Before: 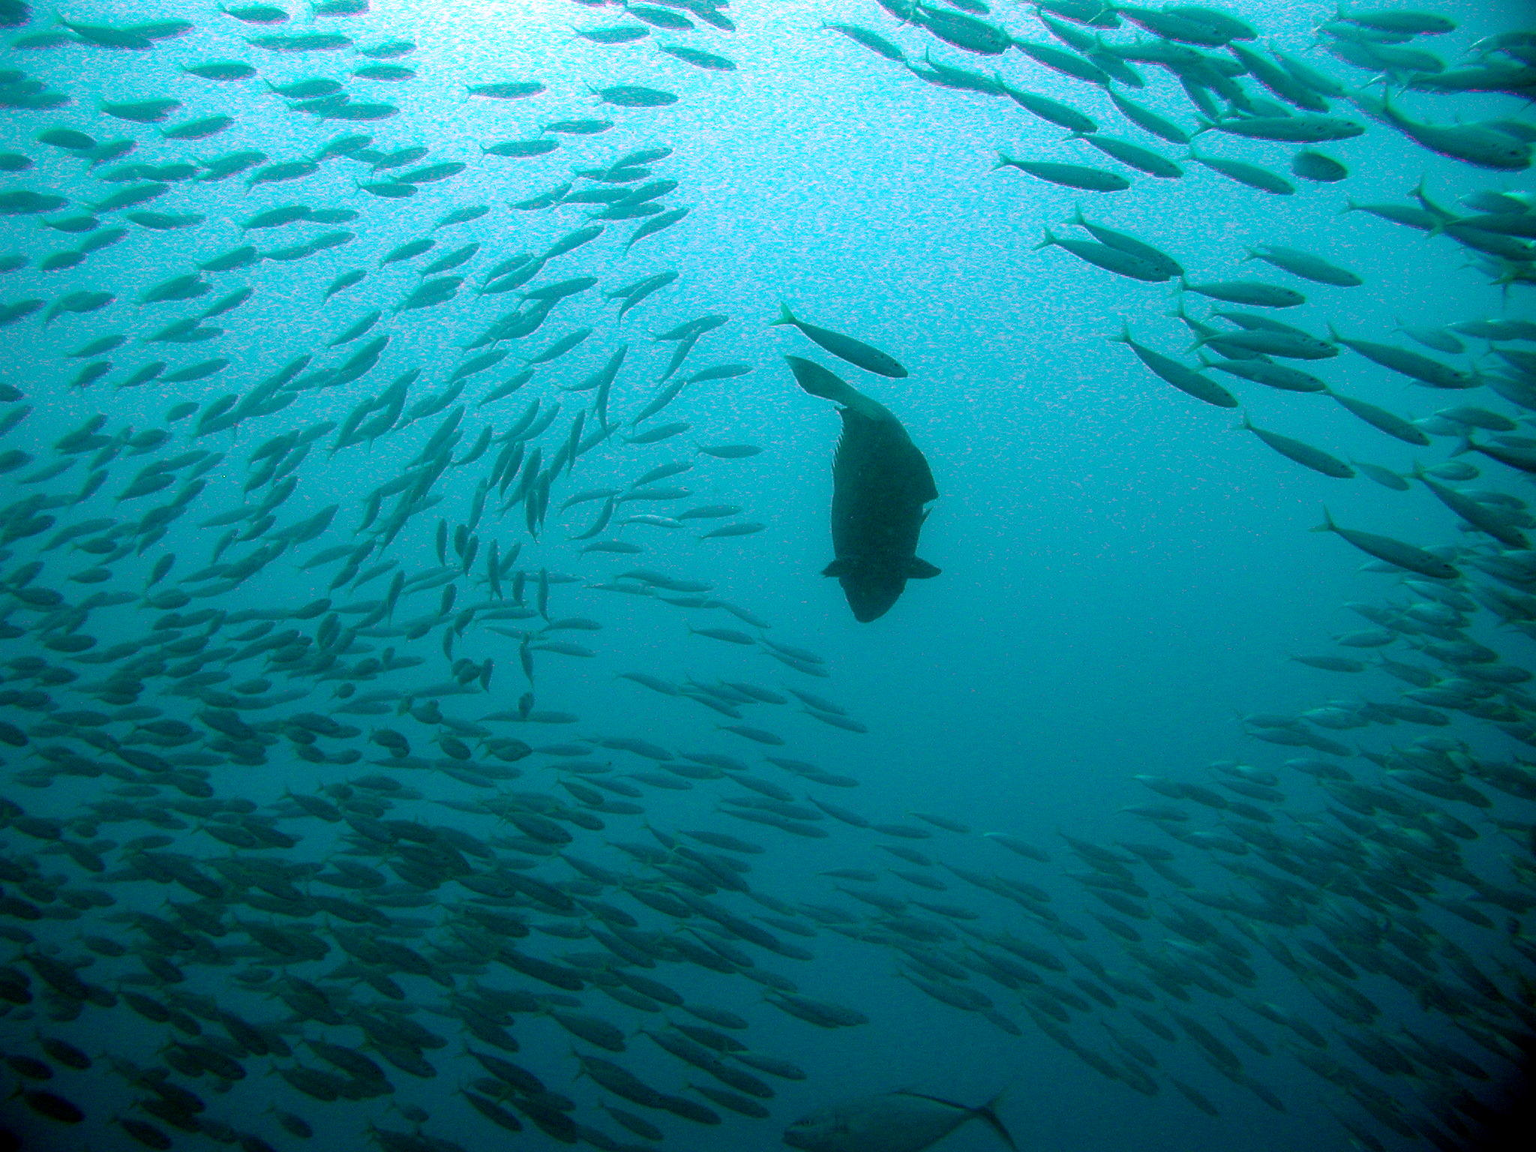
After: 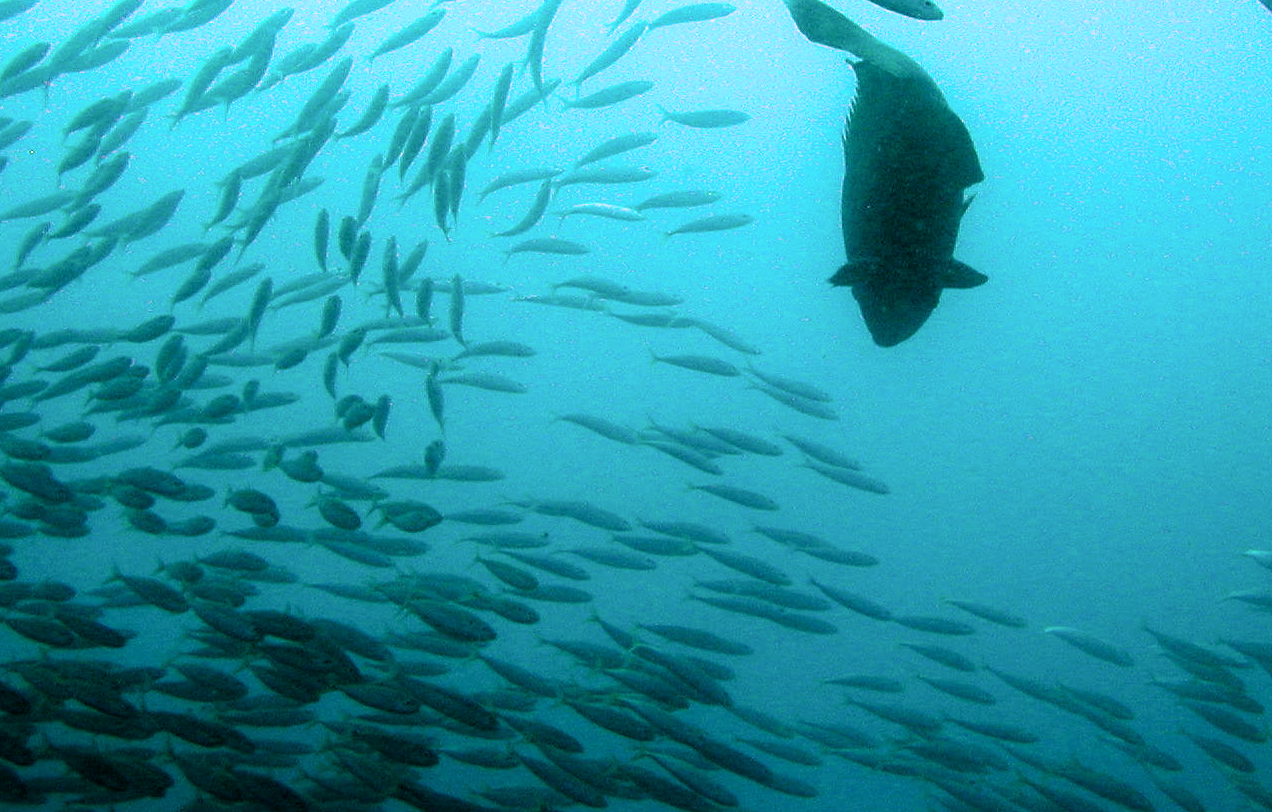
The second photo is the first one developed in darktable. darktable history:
filmic rgb: black relative exposure -8.67 EV, white relative exposure 2.71 EV, target black luminance 0%, hardness 6.25, latitude 76.81%, contrast 1.326, shadows ↔ highlights balance -0.293%
crop: left 13.056%, top 31.492%, right 24.807%, bottom 15.64%
tone equalizer: -8 EV -0.723 EV, -7 EV -0.679 EV, -6 EV -0.563 EV, -5 EV -0.389 EV, -3 EV 0.371 EV, -2 EV 0.6 EV, -1 EV 0.696 EV, +0 EV 0.759 EV, smoothing 1
